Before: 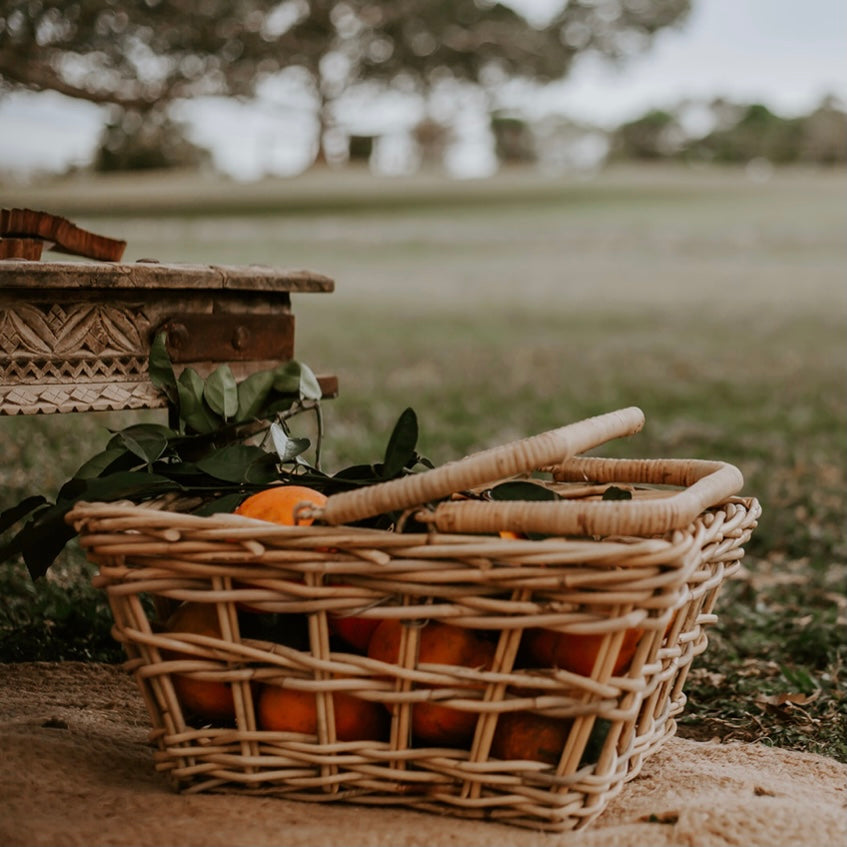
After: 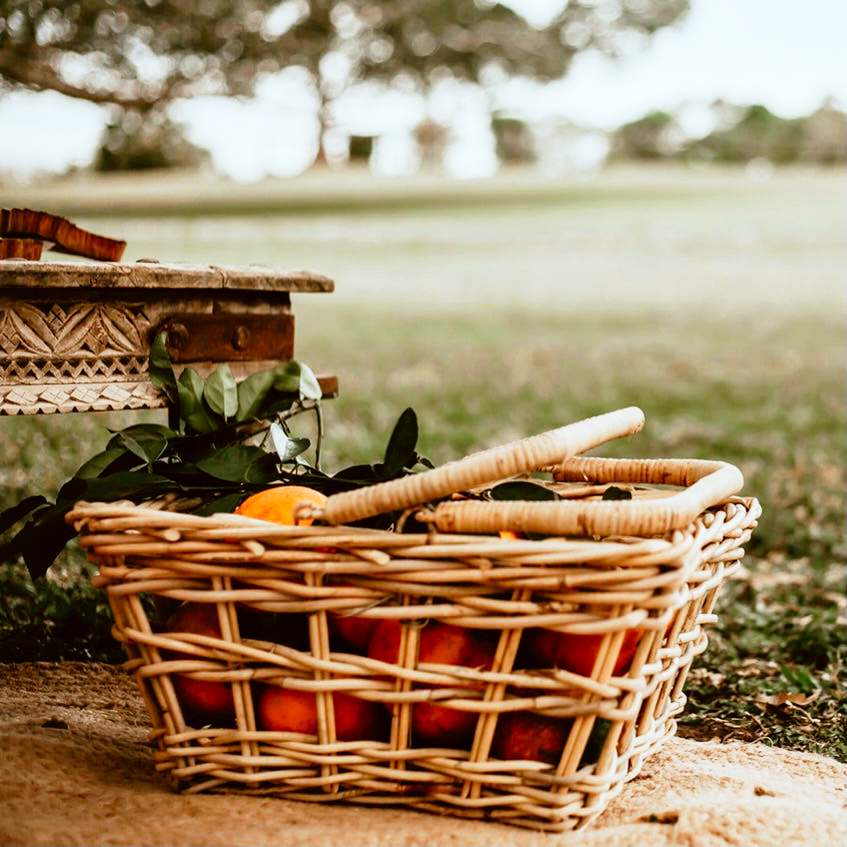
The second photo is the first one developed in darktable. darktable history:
base curve: curves: ch0 [(0, 0) (0.012, 0.01) (0.073, 0.168) (0.31, 0.711) (0.645, 0.957) (1, 1)], preserve colors none
color correction: highlights a* -2.73, highlights b* -2.09, shadows a* 2.41, shadows b* 2.73
